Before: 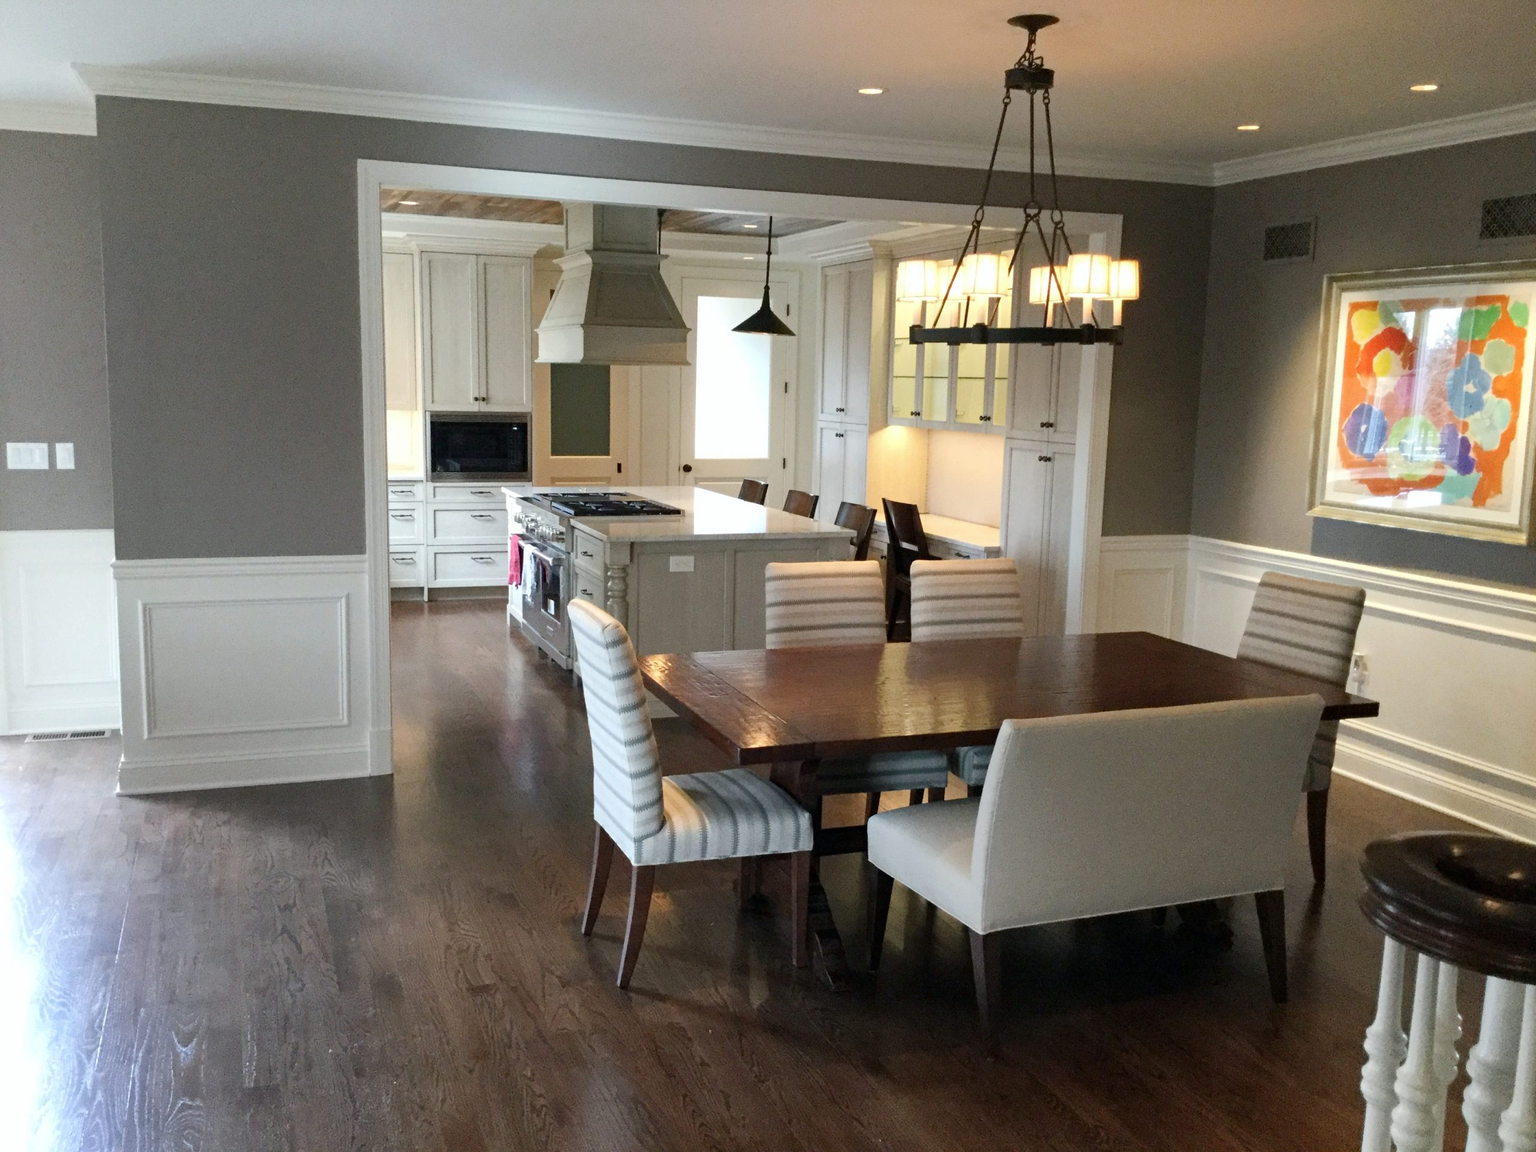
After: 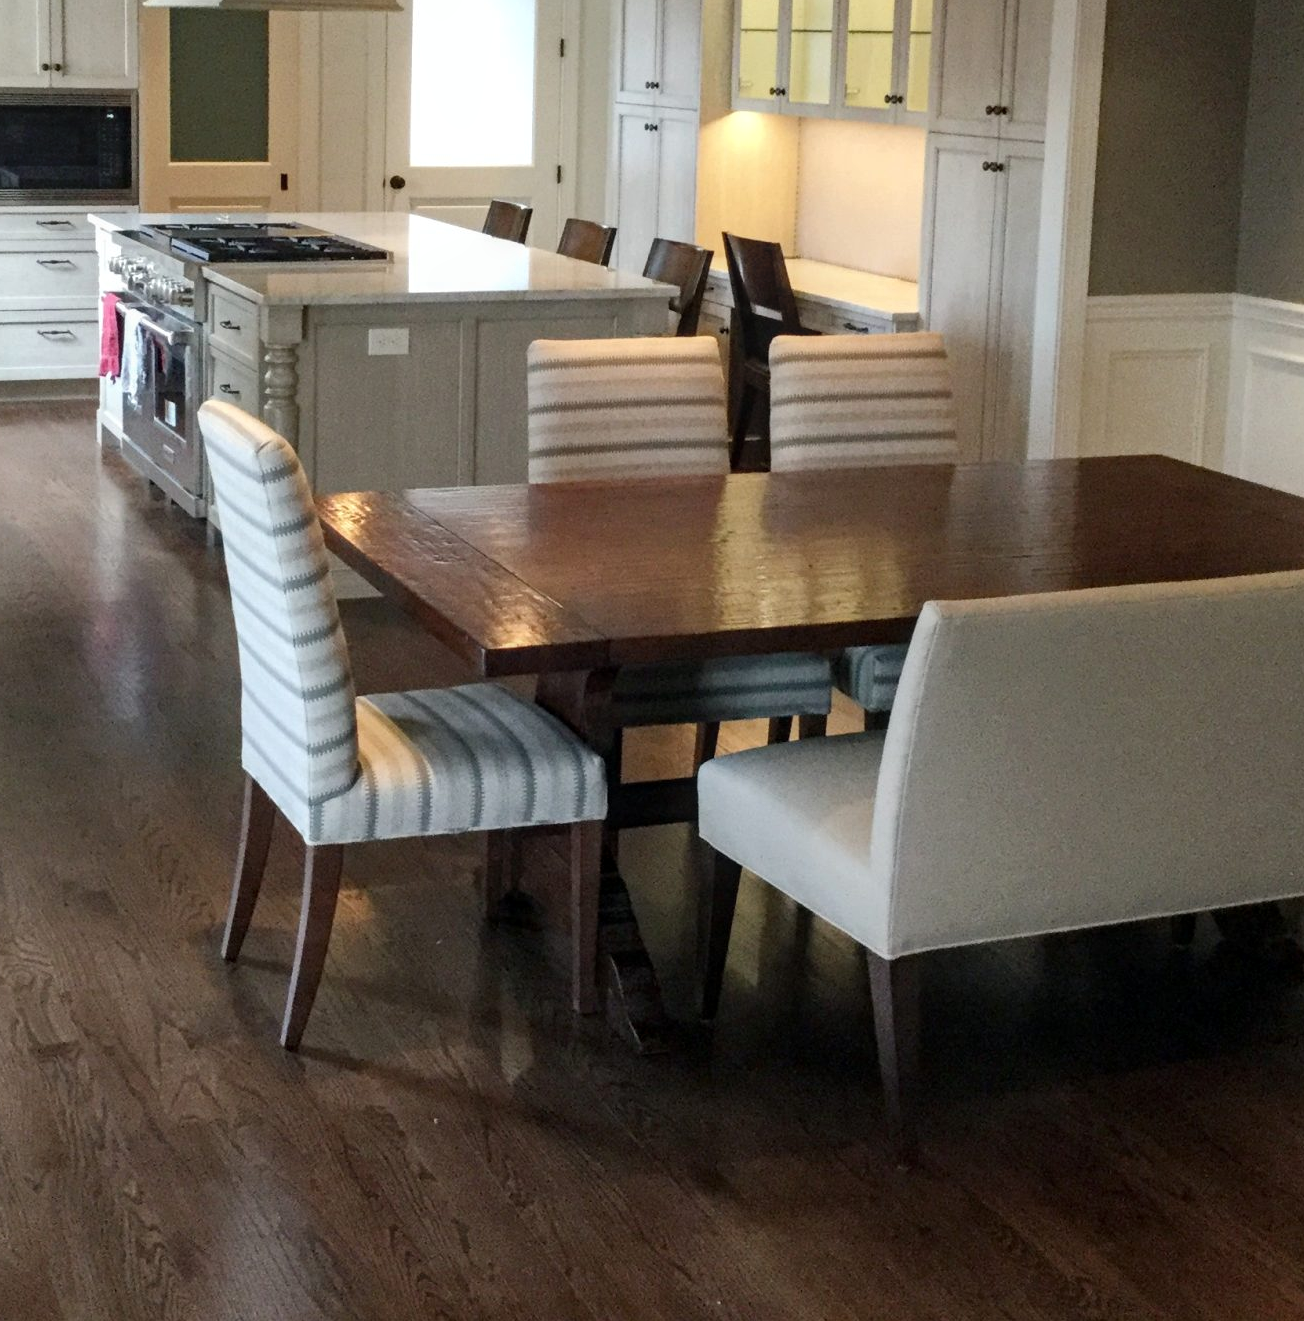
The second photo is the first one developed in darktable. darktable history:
local contrast: detail 117%
crop and rotate: left 29.237%, top 31.152%, right 19.807%
